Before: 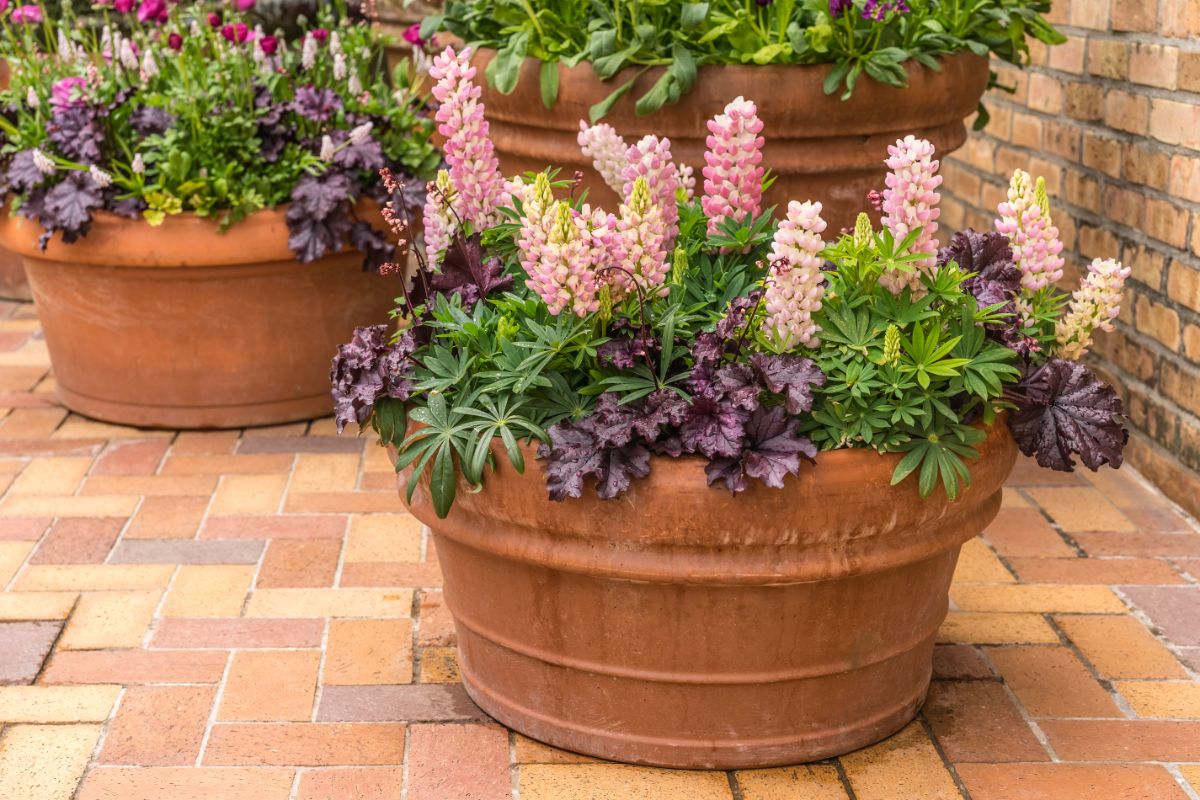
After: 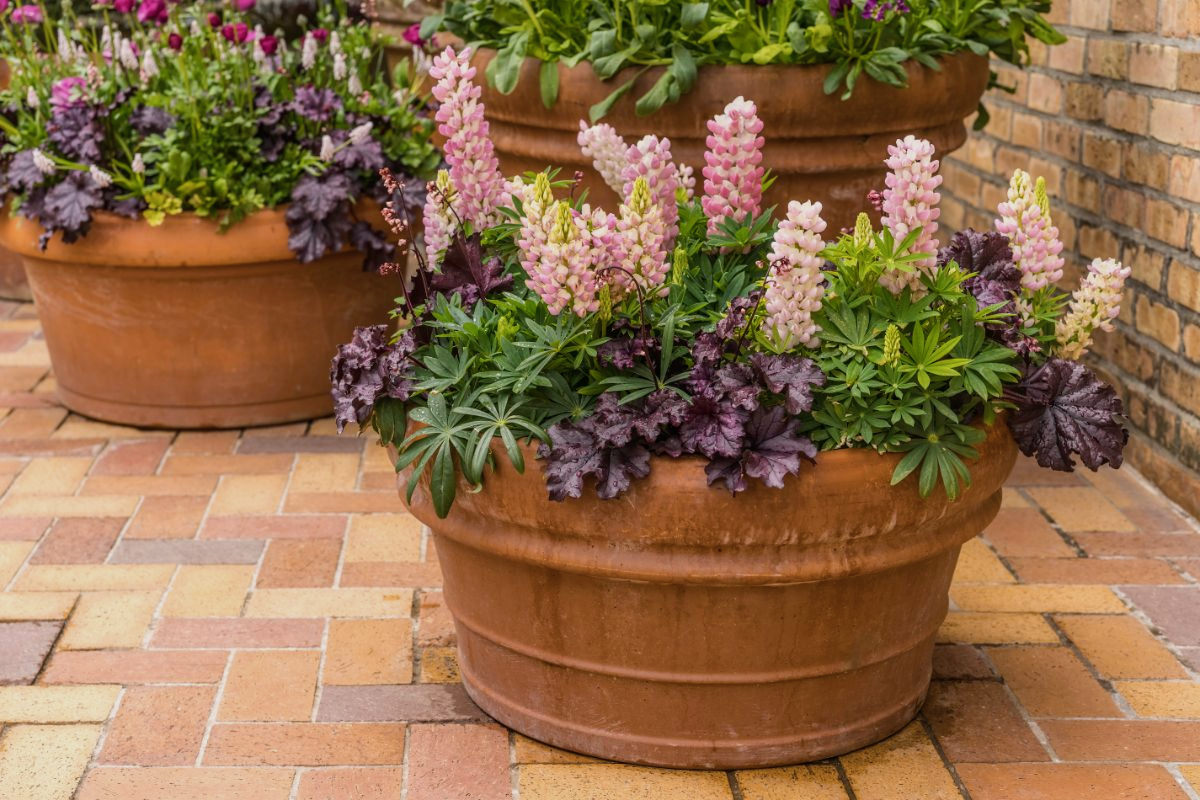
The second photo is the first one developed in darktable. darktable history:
color balance rgb: perceptual saturation grading › global saturation 25.758%
contrast brightness saturation: contrast 0.058, brightness -0.014, saturation -0.223
exposure: exposure -0.293 EV, compensate highlight preservation false
